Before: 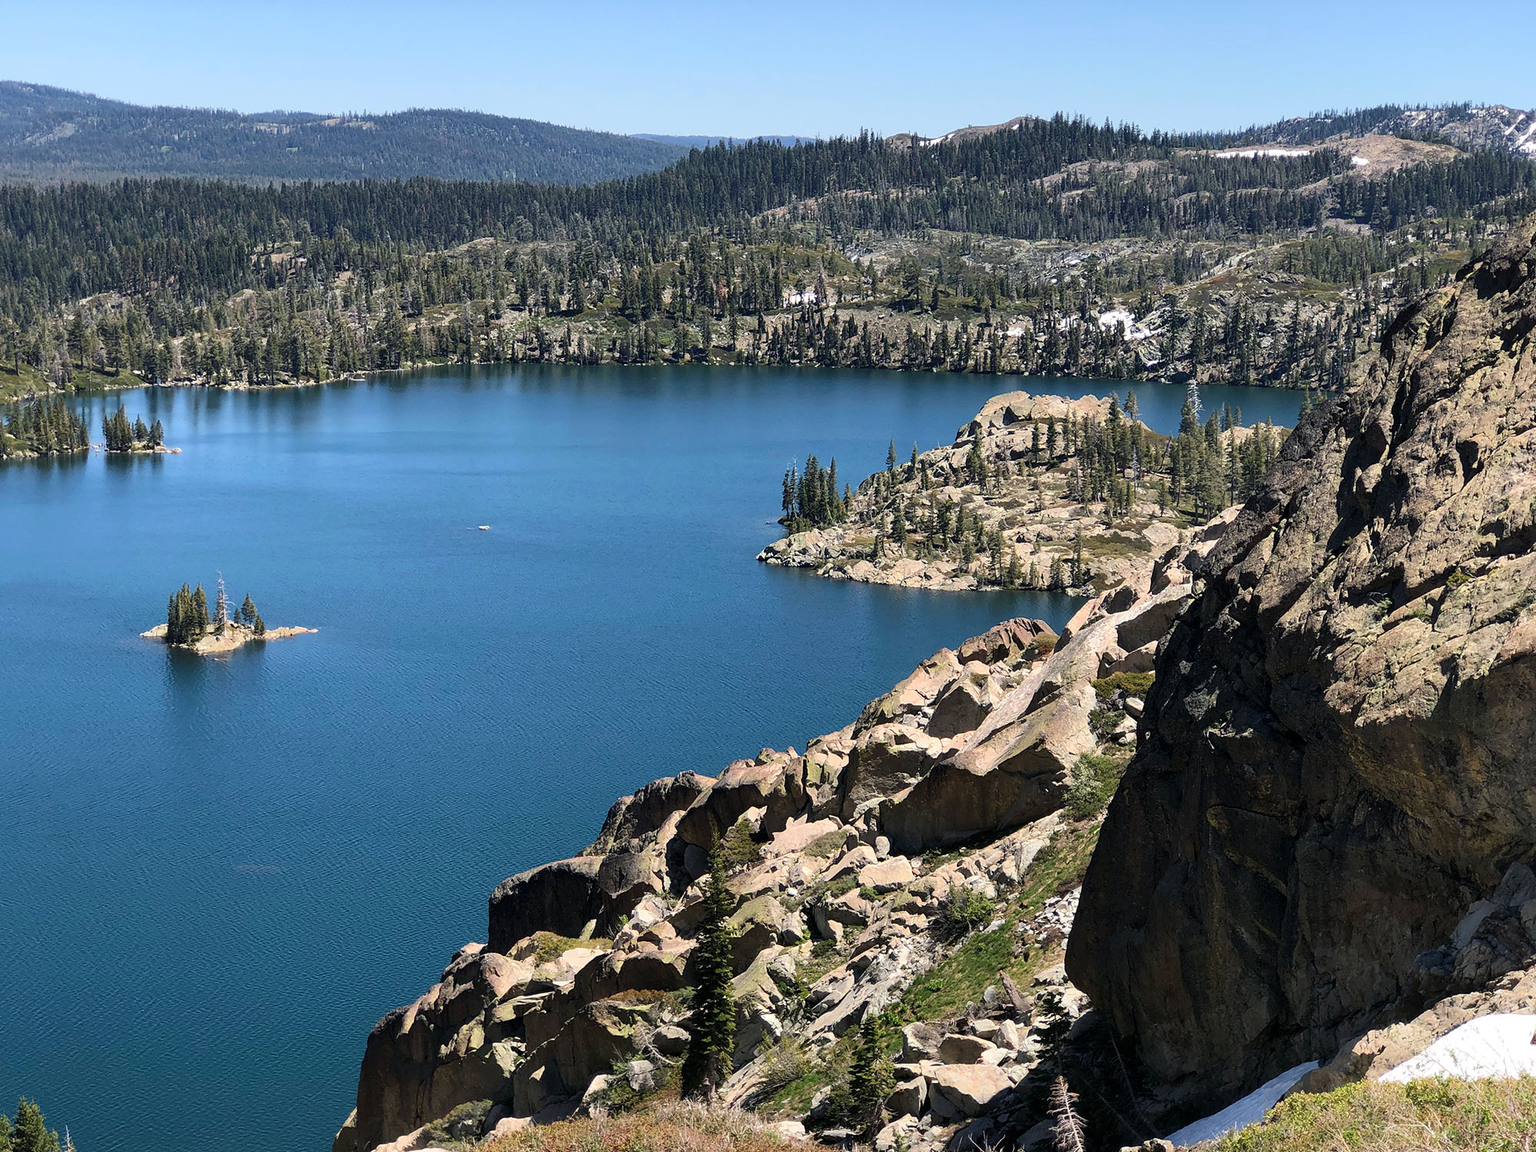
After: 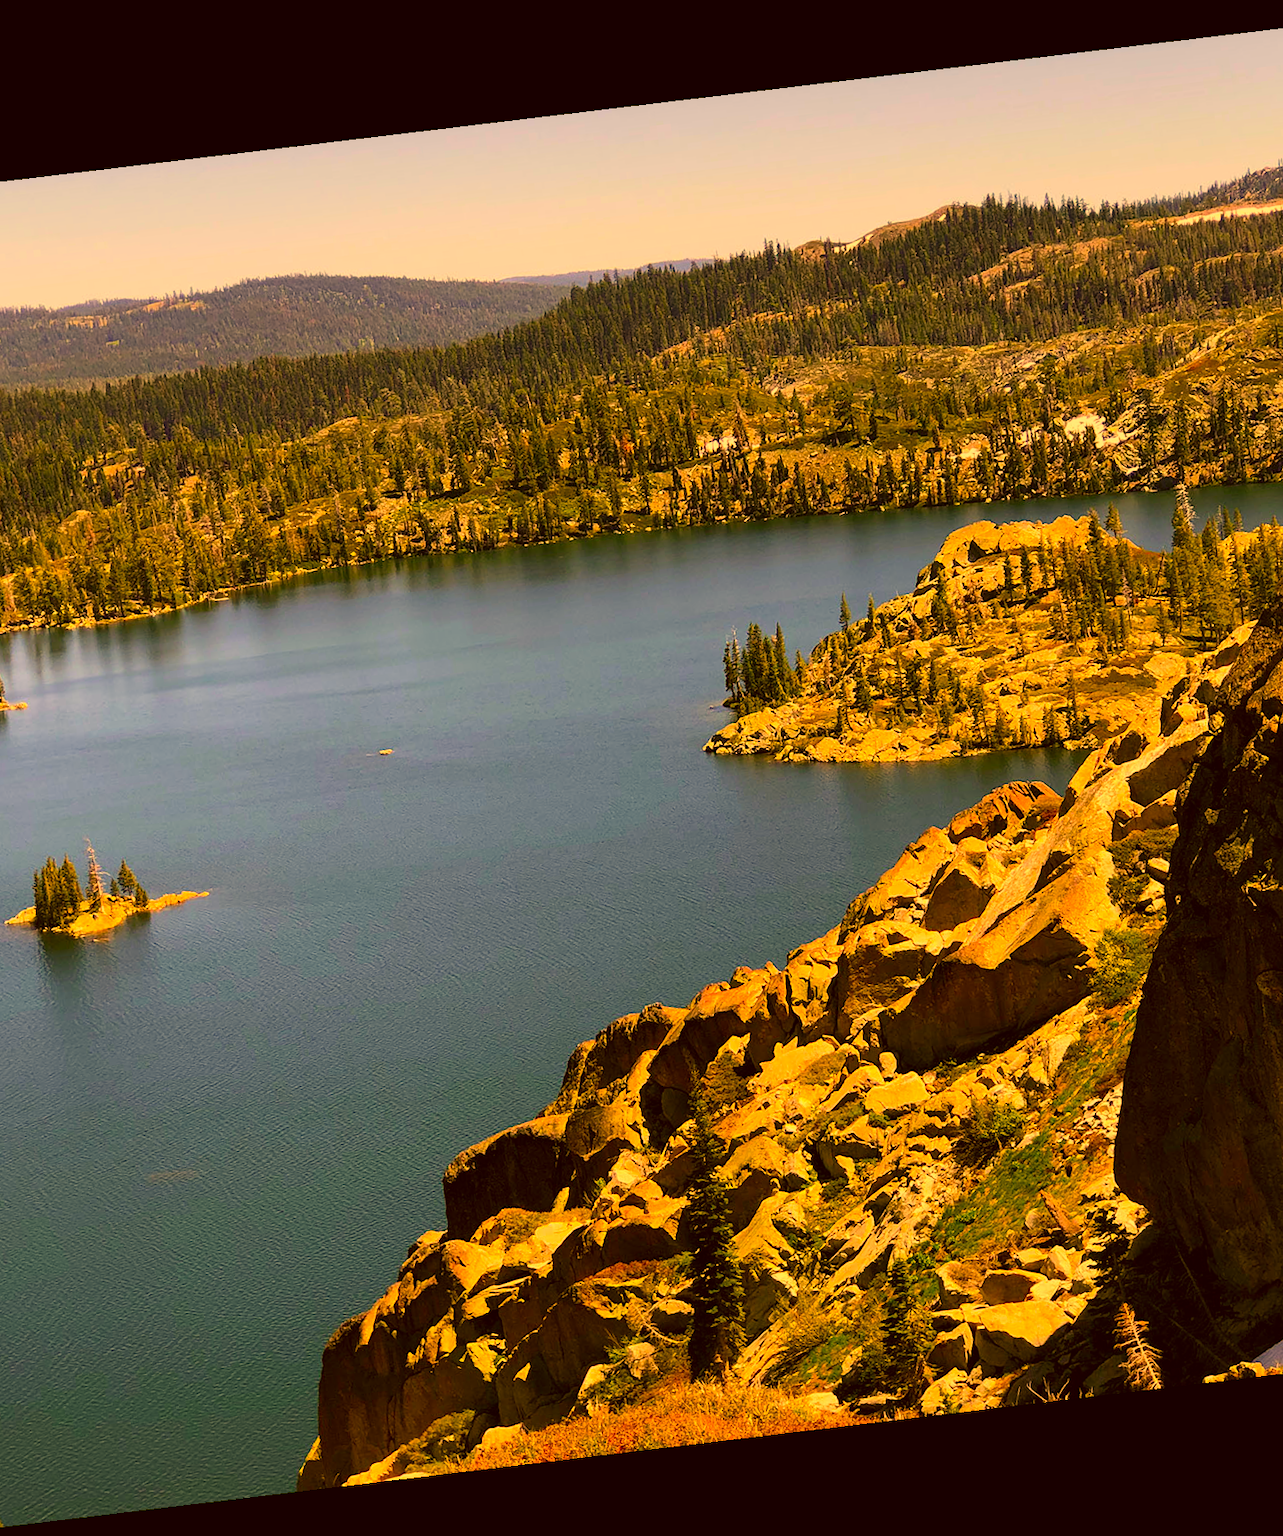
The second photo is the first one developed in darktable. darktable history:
rotate and perspective: rotation -6.83°, automatic cropping off
color correction: highlights a* 10.44, highlights b* 30.04, shadows a* 2.73, shadows b* 17.51, saturation 1.72
crop and rotate: left 12.673%, right 20.66%
white balance: red 1.127, blue 0.943
